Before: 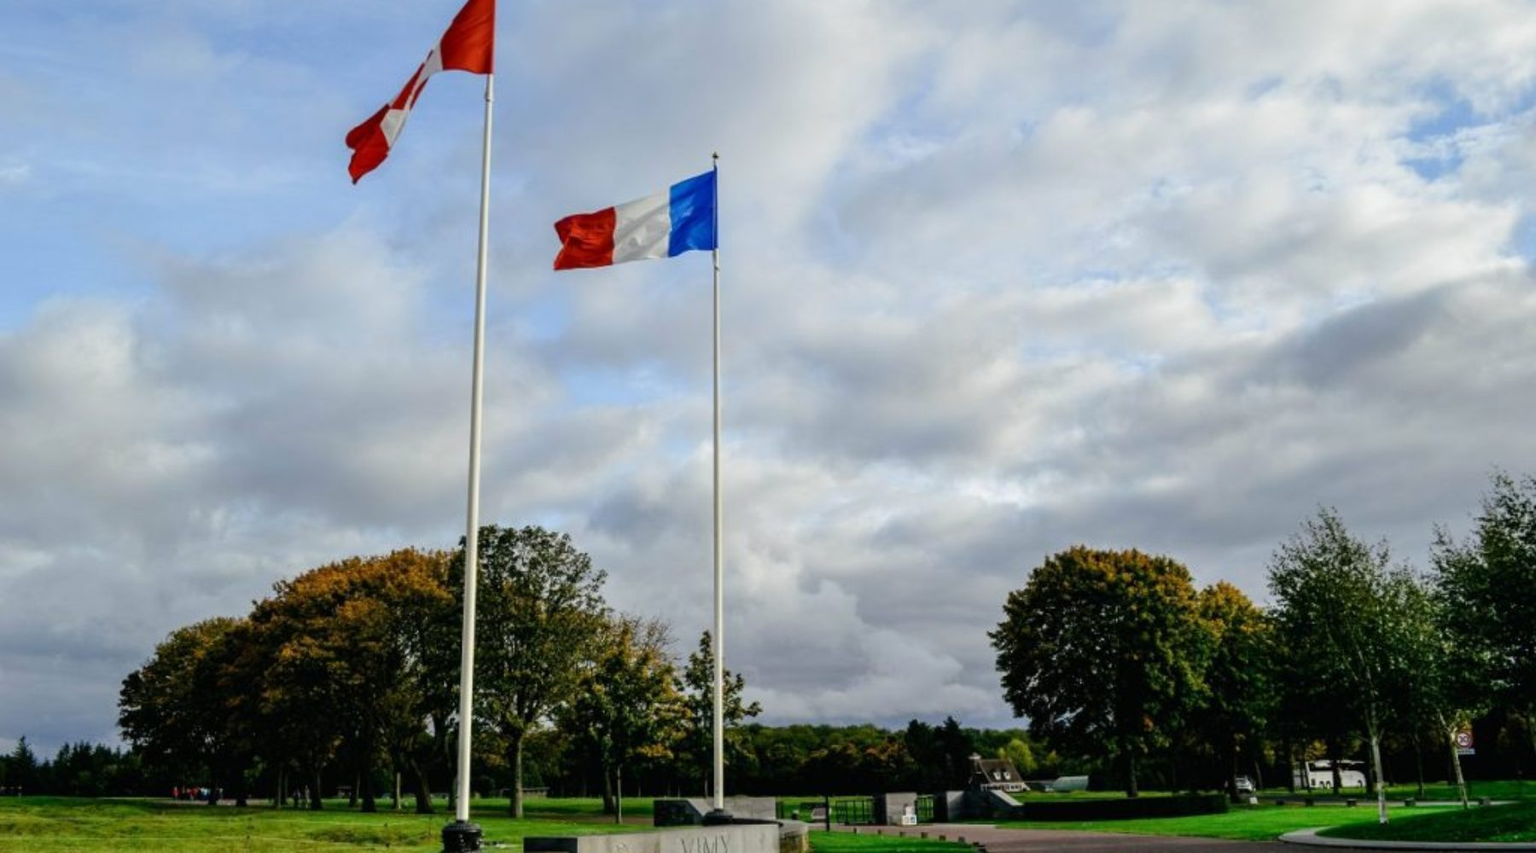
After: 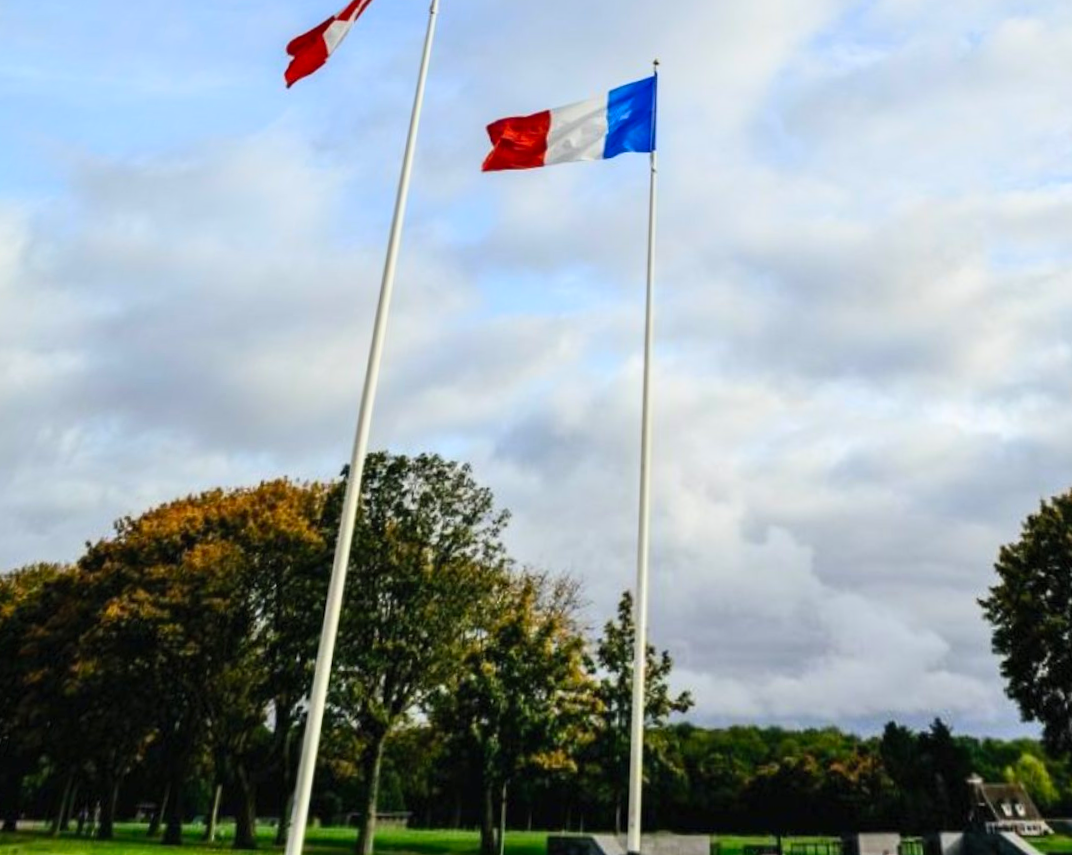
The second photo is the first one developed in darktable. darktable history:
crop: top 5.803%, right 27.864%, bottom 5.804%
rotate and perspective: rotation 0.72°, lens shift (vertical) -0.352, lens shift (horizontal) -0.051, crop left 0.152, crop right 0.859, crop top 0.019, crop bottom 0.964
contrast brightness saturation: contrast 0.2, brightness 0.16, saturation 0.22
